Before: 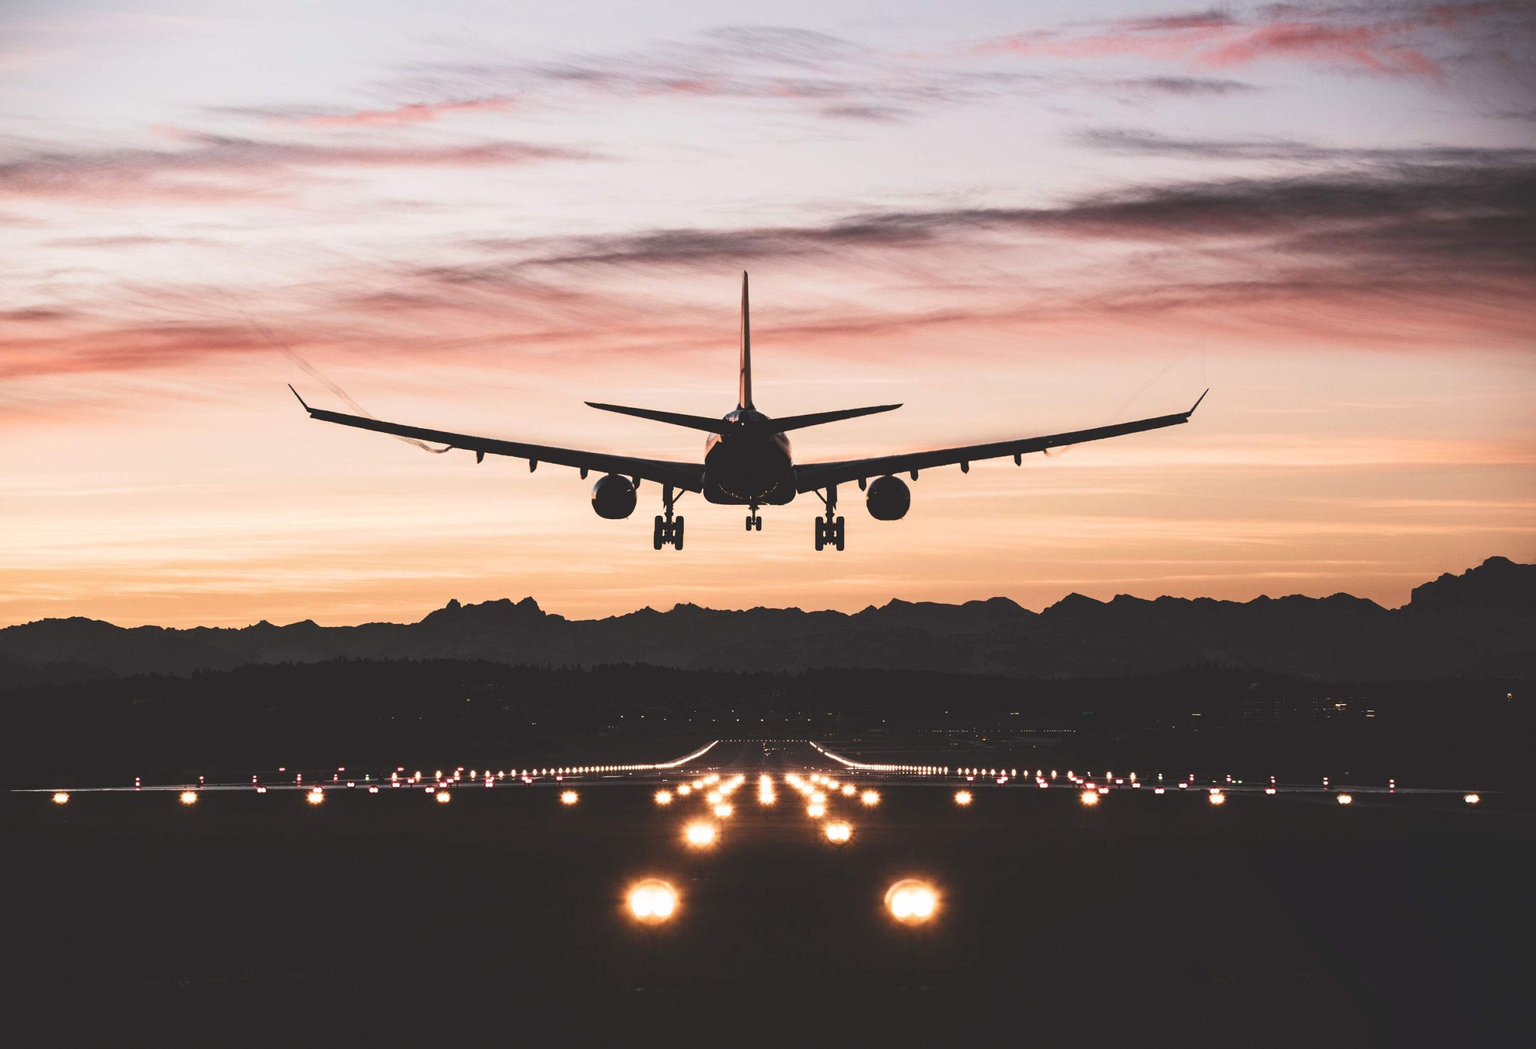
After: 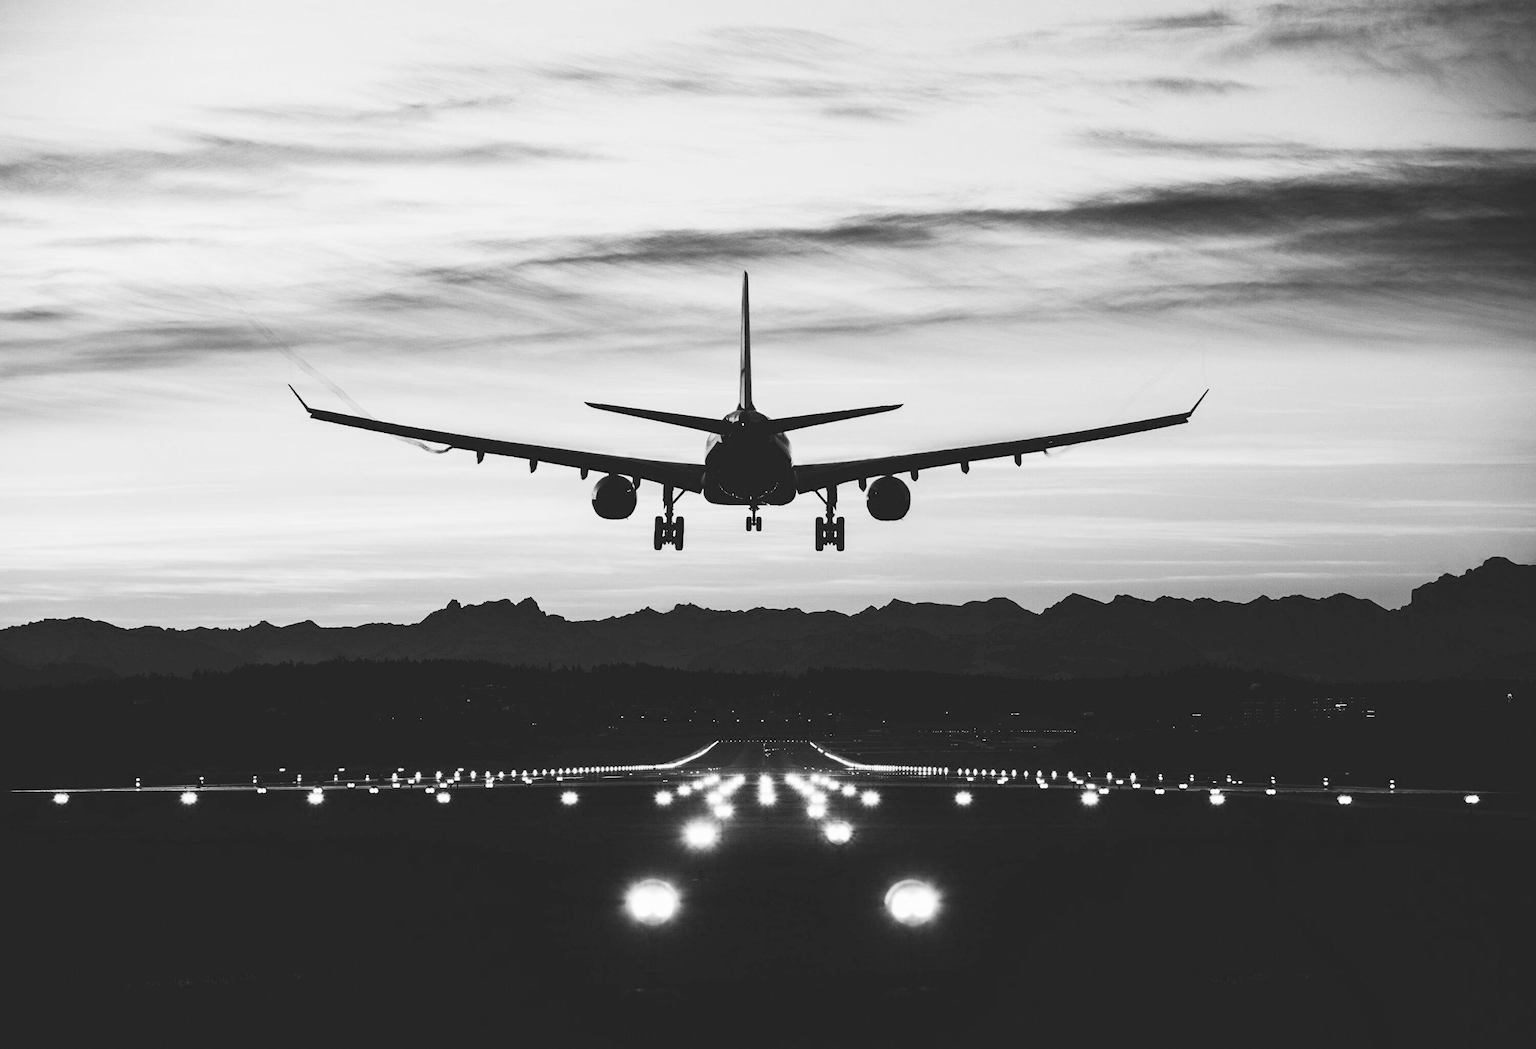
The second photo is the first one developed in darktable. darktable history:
color calibration: output gray [0.246, 0.254, 0.501, 0], illuminant as shot in camera, x 0.358, y 0.373, temperature 4628.91 K
contrast brightness saturation: contrast 0.225, brightness 0.1, saturation 0.289
